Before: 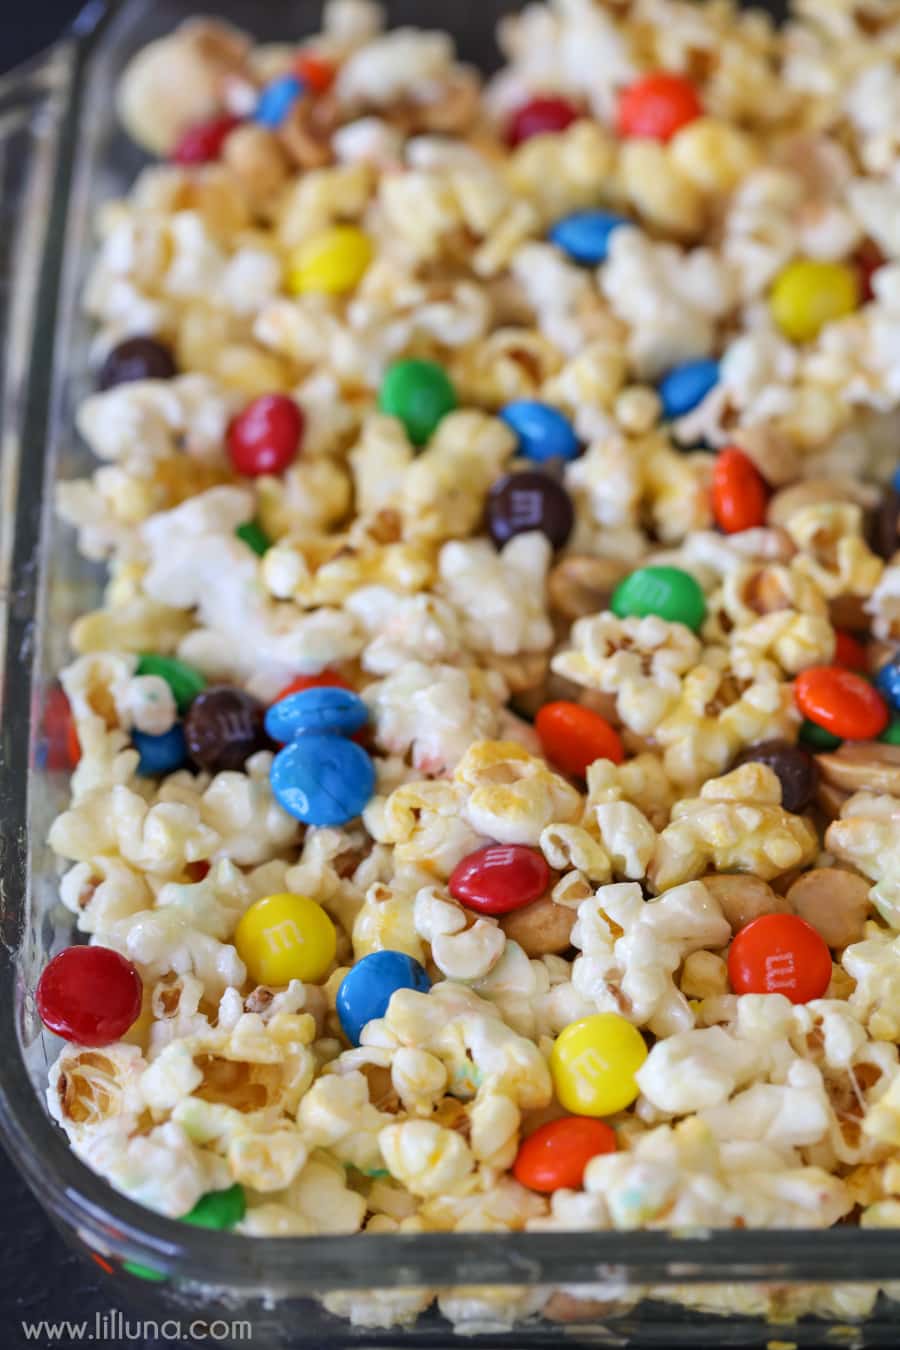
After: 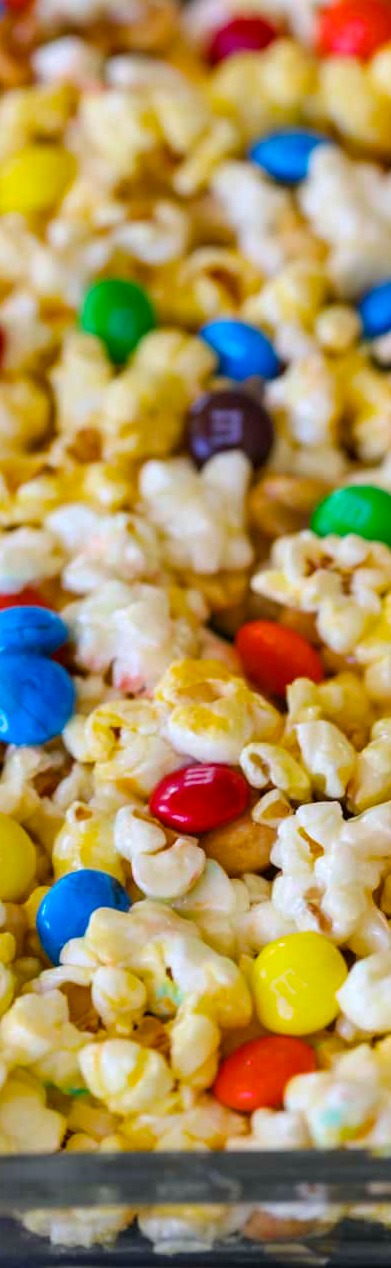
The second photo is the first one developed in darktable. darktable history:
color balance rgb: perceptual saturation grading › global saturation 40.298%, global vibrance 20%
crop: left 33.441%, top 6.021%, right 23.113%
